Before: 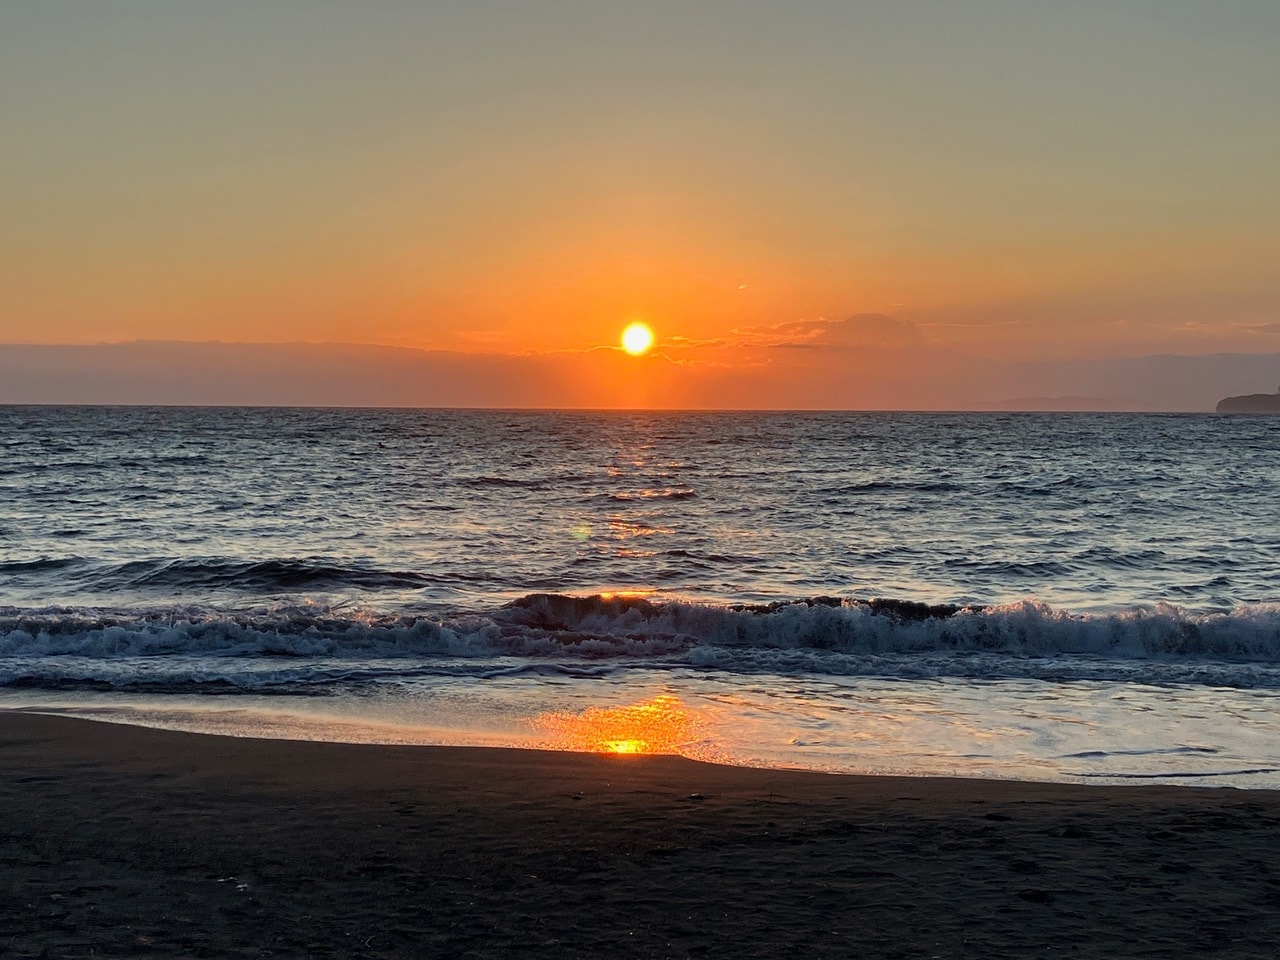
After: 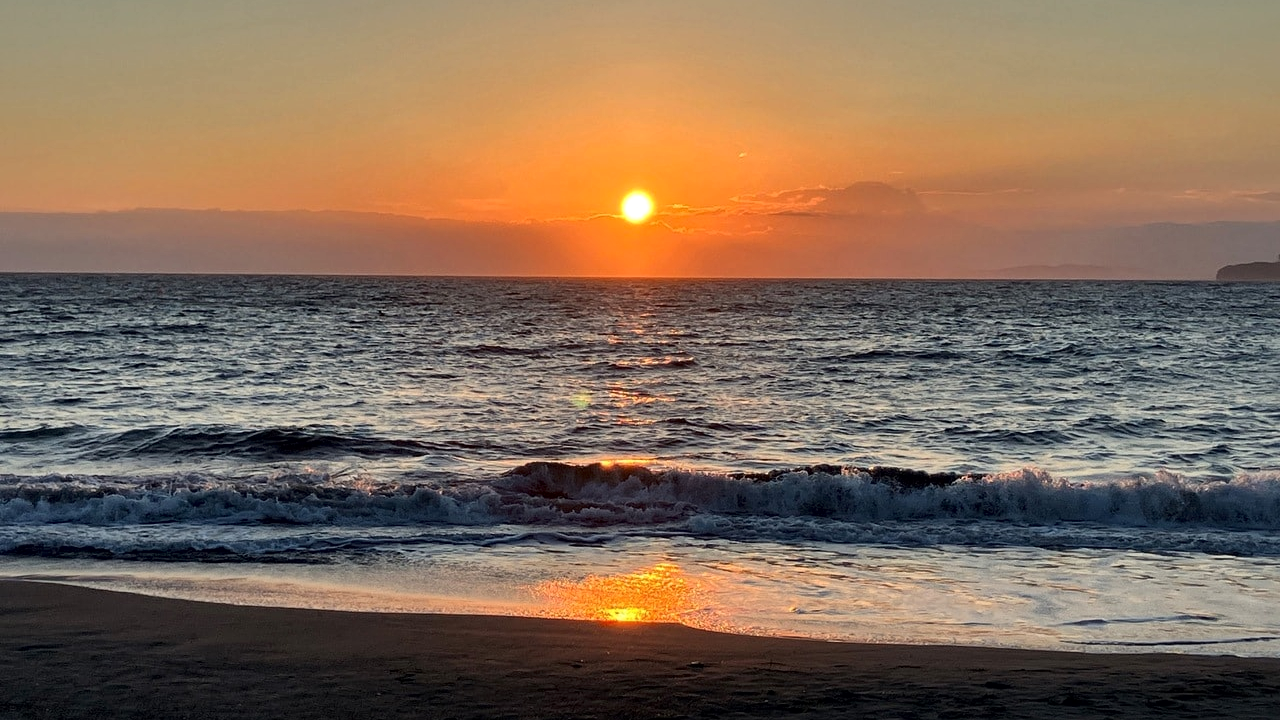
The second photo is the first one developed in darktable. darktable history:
local contrast: mode bilateral grid, contrast 20, coarseness 50, detail 150%, midtone range 0.2
crop: top 13.819%, bottom 11.169%
